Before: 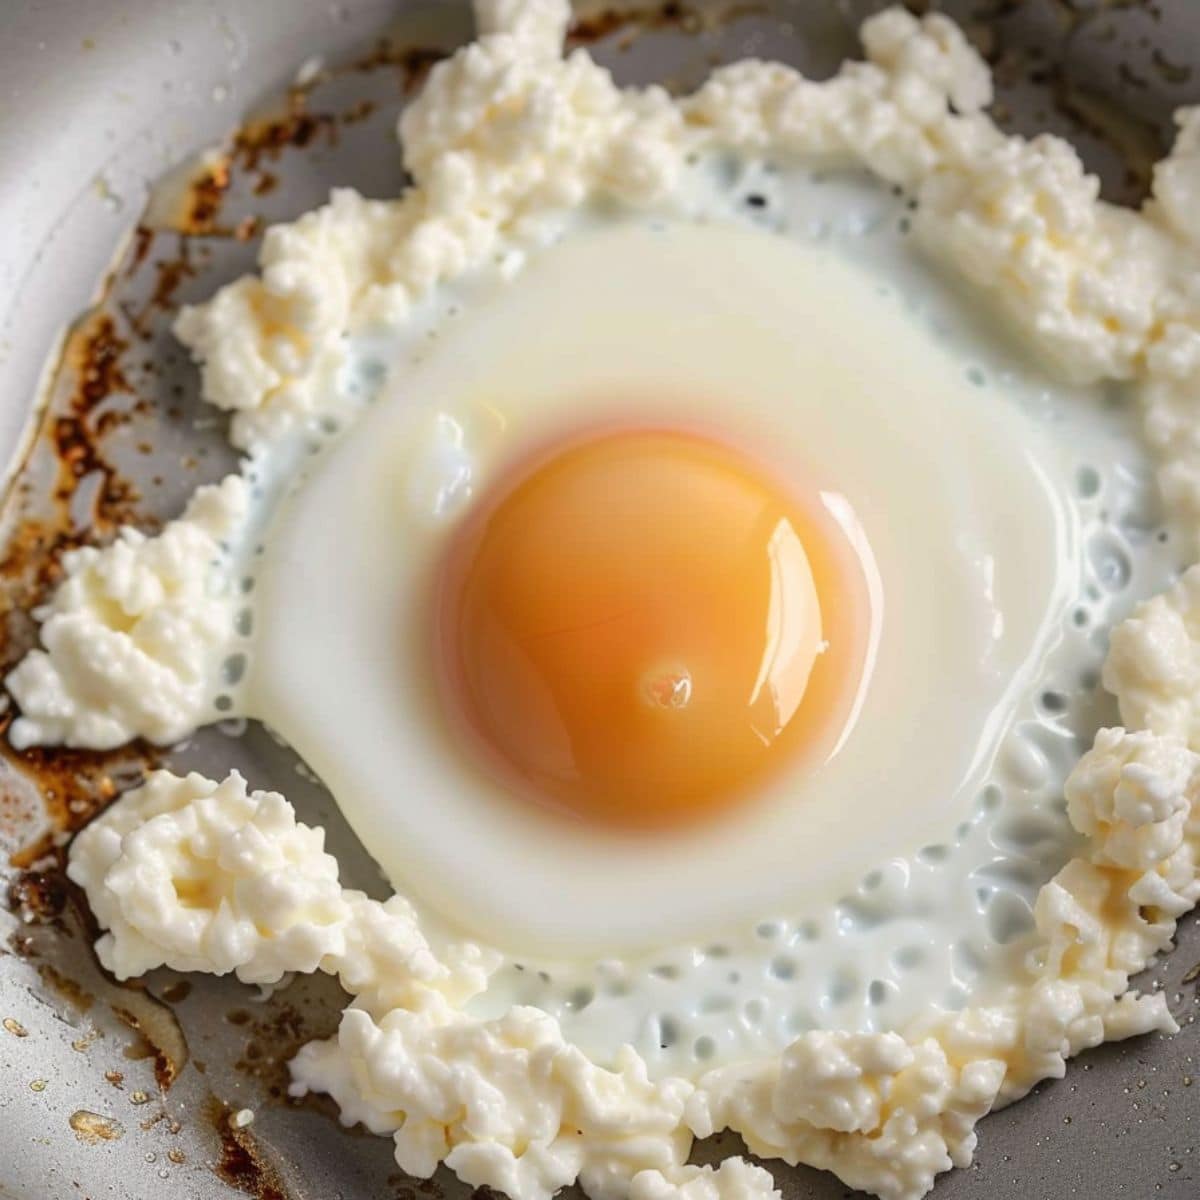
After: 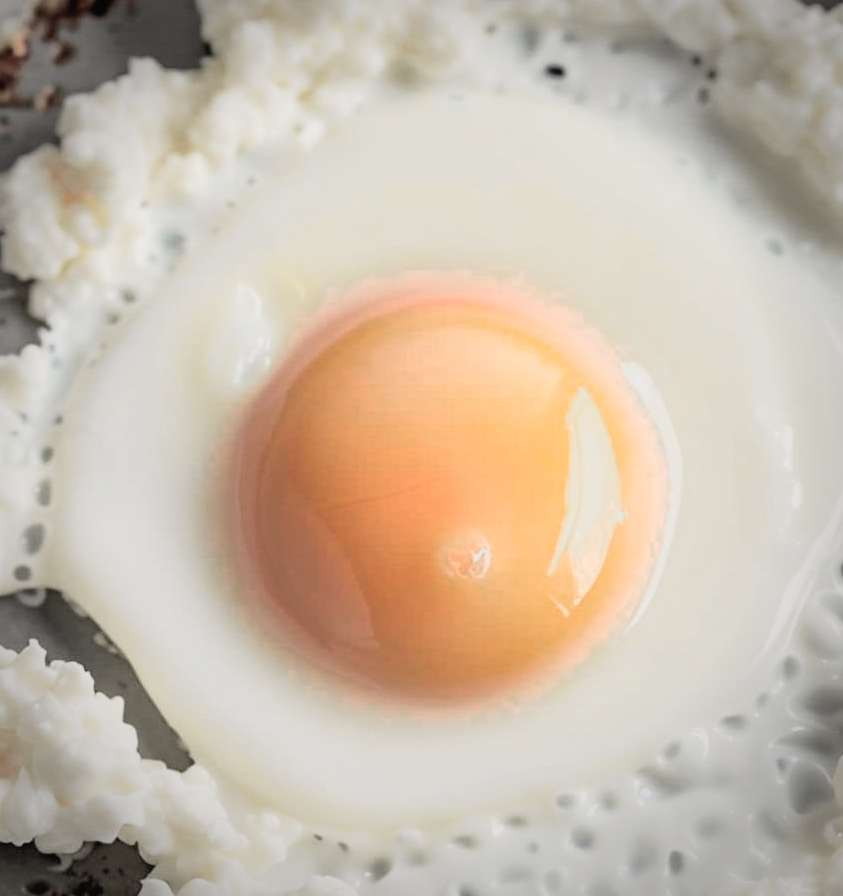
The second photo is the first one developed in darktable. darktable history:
contrast brightness saturation: contrast 0.198, brightness 0.163, saturation 0.228
tone curve: curves: ch0 [(0, 0.012) (0.056, 0.046) (0.218, 0.213) (0.606, 0.62) (0.82, 0.846) (1, 1)]; ch1 [(0, 0) (0.226, 0.261) (0.403, 0.437) (0.469, 0.472) (0.495, 0.499) (0.514, 0.504) (0.545, 0.555) (0.59, 0.598) (0.714, 0.733) (1, 1)]; ch2 [(0, 0) (0.269, 0.299) (0.459, 0.45) (0.498, 0.499) (0.523, 0.512) (0.568, 0.558) (0.634, 0.617) (0.702, 0.662) (0.781, 0.775) (1, 1)], color space Lab, independent channels, preserve colors none
crop and rotate: left 16.807%, top 10.885%, right 12.87%, bottom 14.406%
shadows and highlights: on, module defaults
filmic rgb: black relative exposure -5.02 EV, white relative exposure 3.97 EV, hardness 2.88, contrast 1.299, highlights saturation mix -28.8%
color correction: highlights b* 3.01
color zones: curves: ch0 [(0, 0.559) (0.153, 0.551) (0.229, 0.5) (0.429, 0.5) (0.571, 0.5) (0.714, 0.5) (0.857, 0.5) (1, 0.559)]; ch1 [(0, 0.417) (0.112, 0.336) (0.213, 0.26) (0.429, 0.34) (0.571, 0.35) (0.683, 0.331) (0.857, 0.344) (1, 0.417)]
vignetting: fall-off radius 32.4%, brightness -0.402, saturation -0.311
